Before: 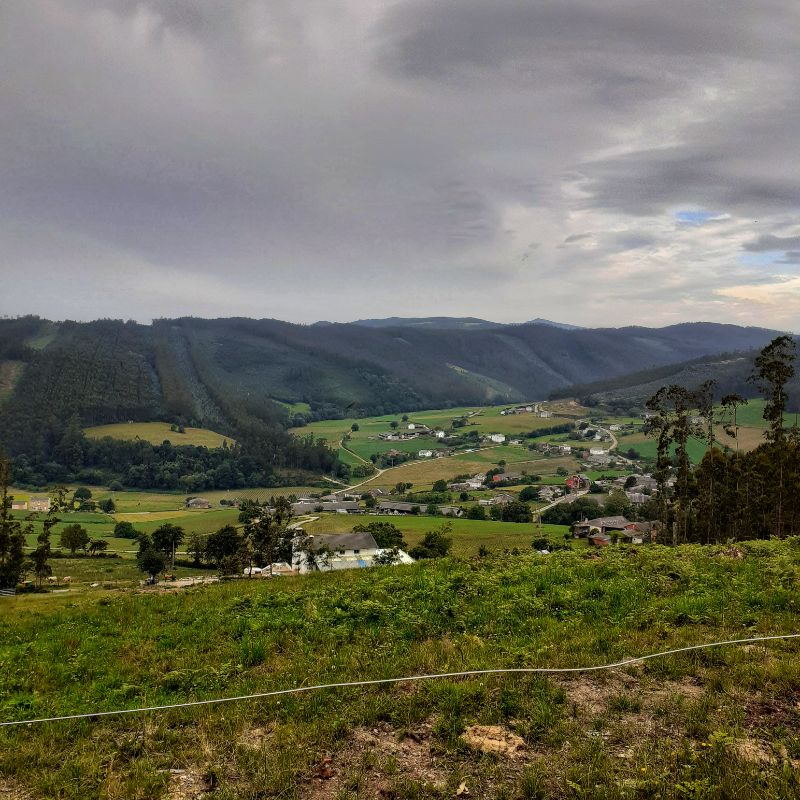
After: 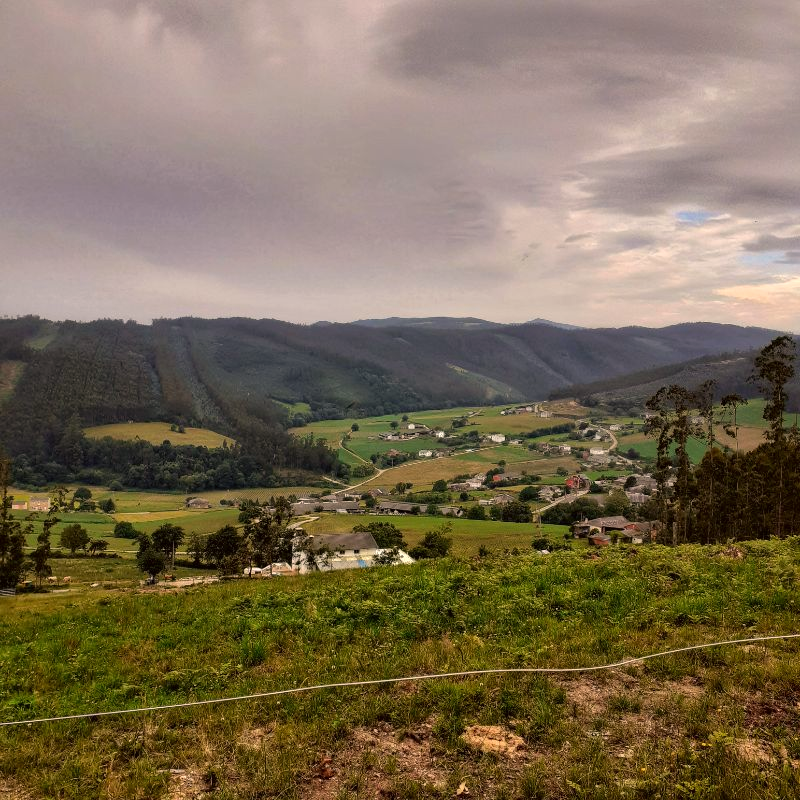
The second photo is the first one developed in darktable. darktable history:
tone equalizer: on, module defaults
white balance: red 1.127, blue 0.943
color correction: highlights a* -2.73, highlights b* -2.09, shadows a* 2.41, shadows b* 2.73
